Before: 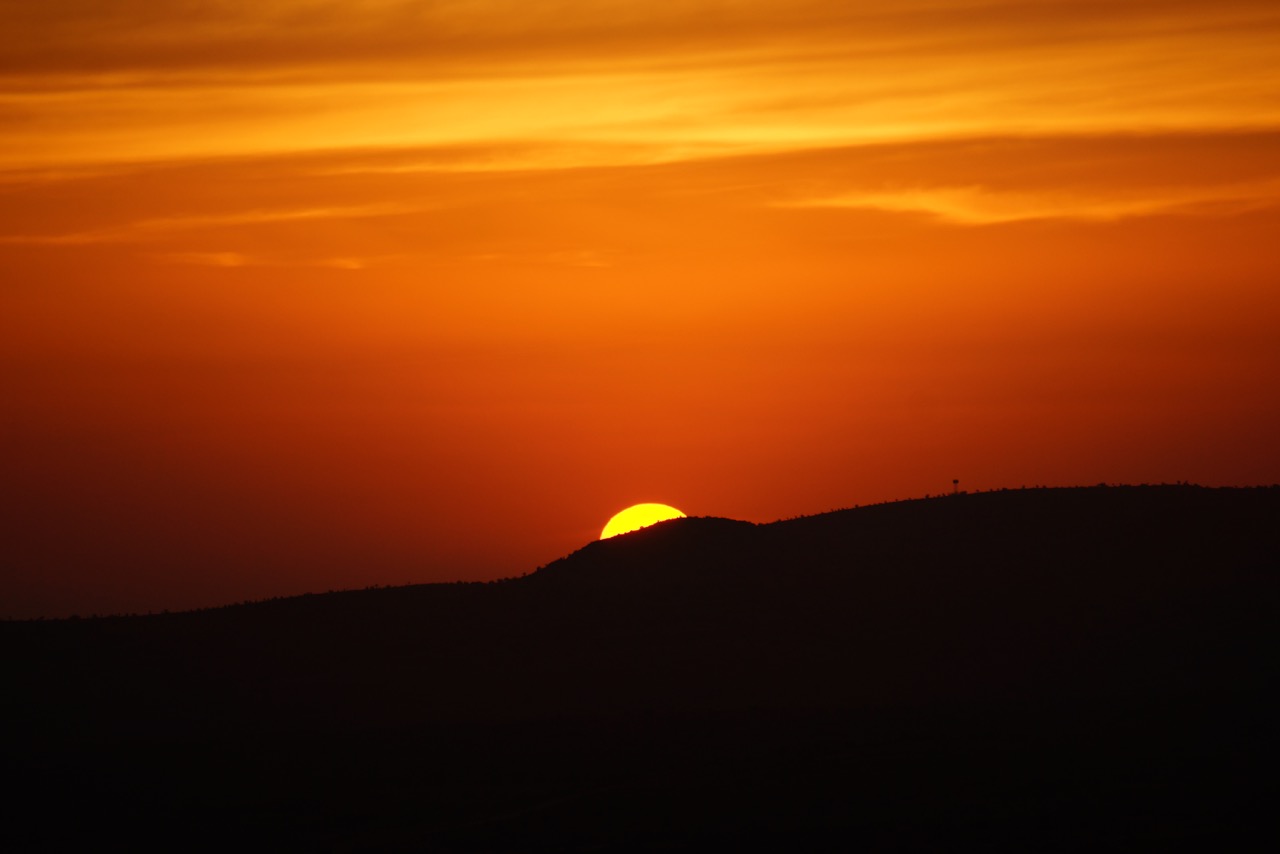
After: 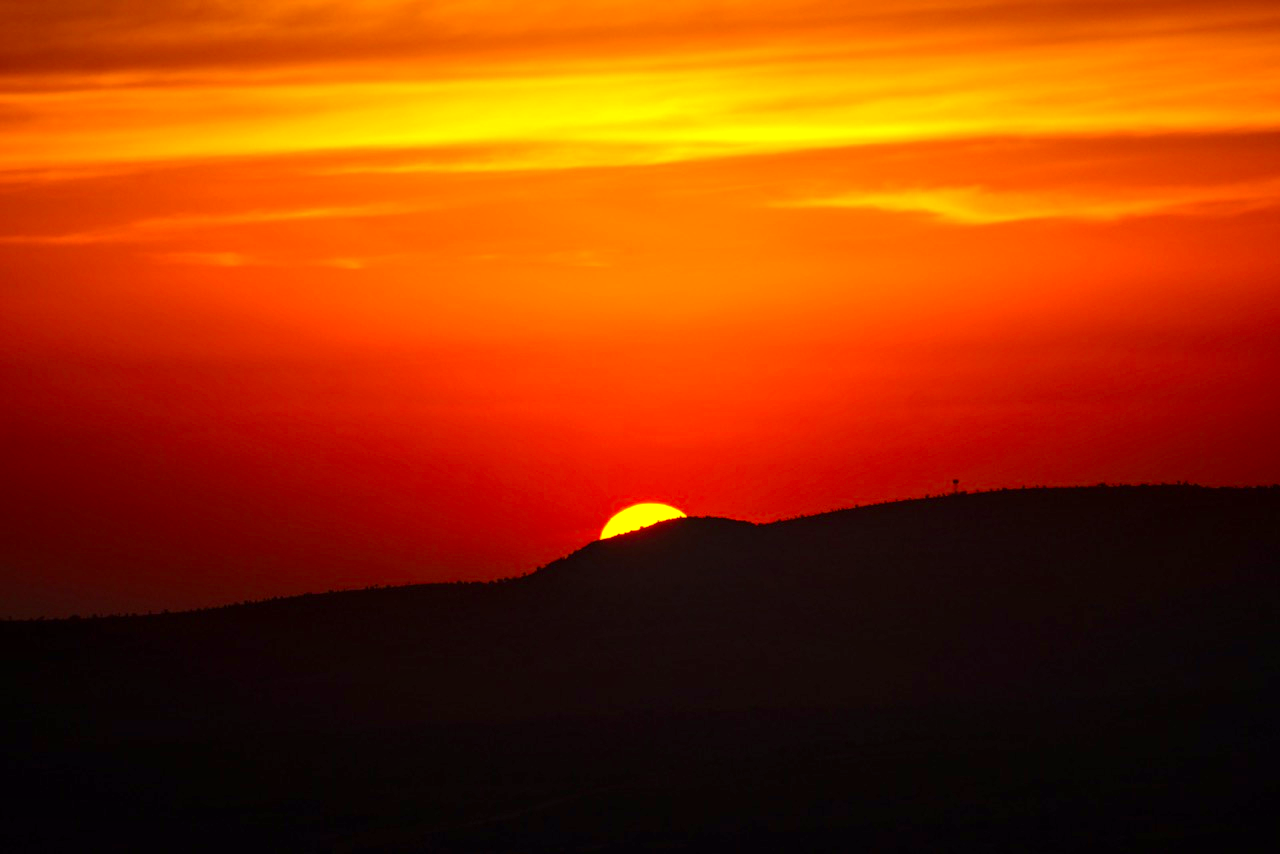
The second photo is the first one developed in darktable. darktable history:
contrast brightness saturation: contrast 0.037, saturation 0.157
local contrast: detail 130%
exposure: exposure 0.554 EV, compensate highlight preservation false
color balance rgb: power › chroma 0.521%, power › hue 261.69°, perceptual saturation grading › global saturation 30.587%
